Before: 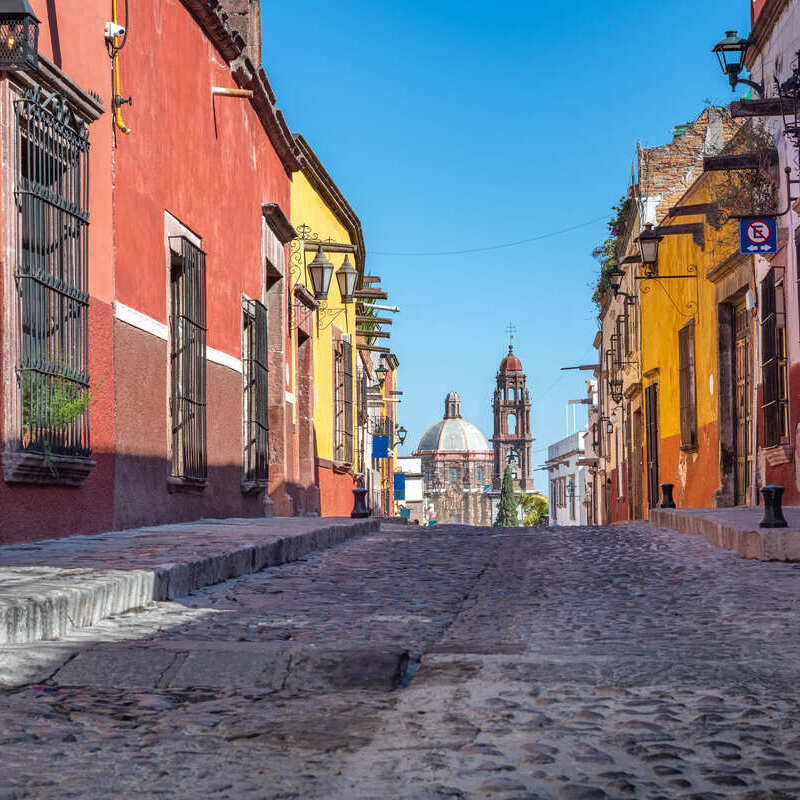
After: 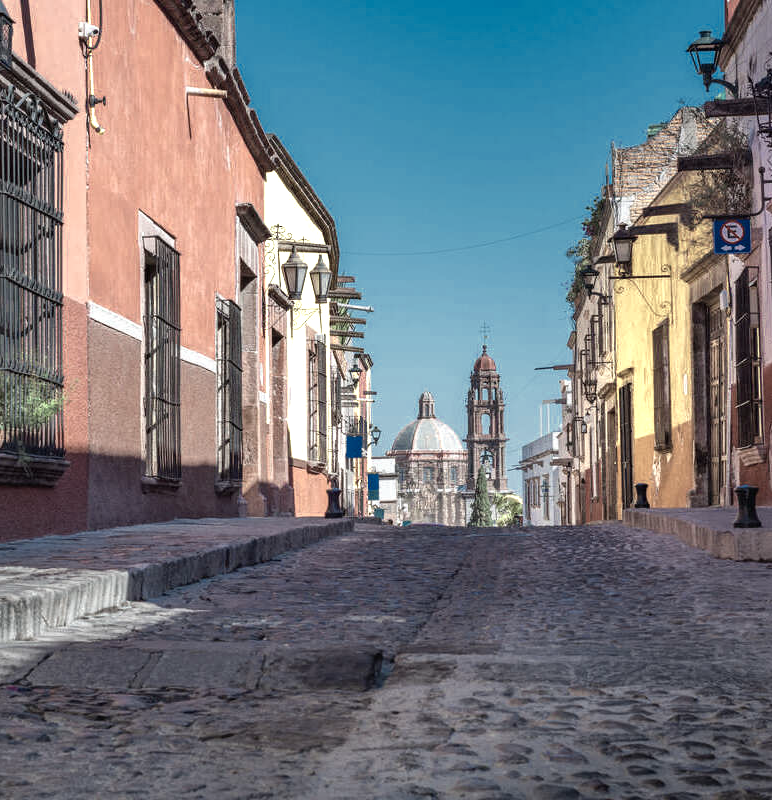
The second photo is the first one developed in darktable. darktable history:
color zones: curves: ch0 [(0.25, 0.667) (0.758, 0.368)]; ch1 [(0.215, 0.245) (0.761, 0.373)]; ch2 [(0.247, 0.554) (0.761, 0.436)]
crop and rotate: left 3.399%
